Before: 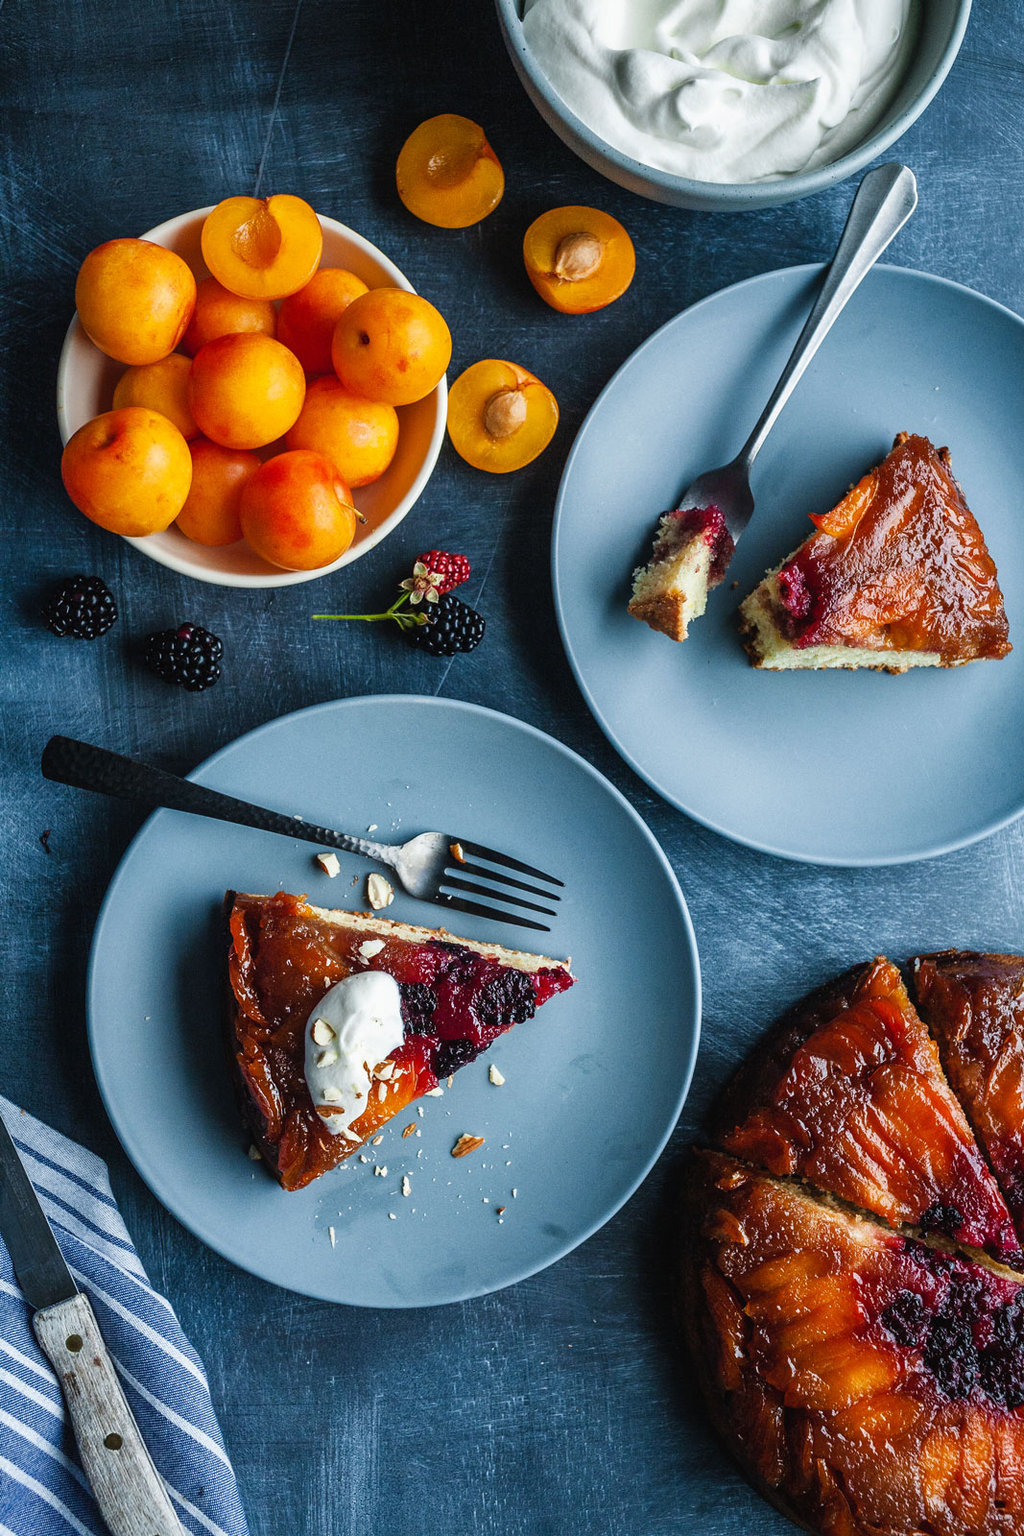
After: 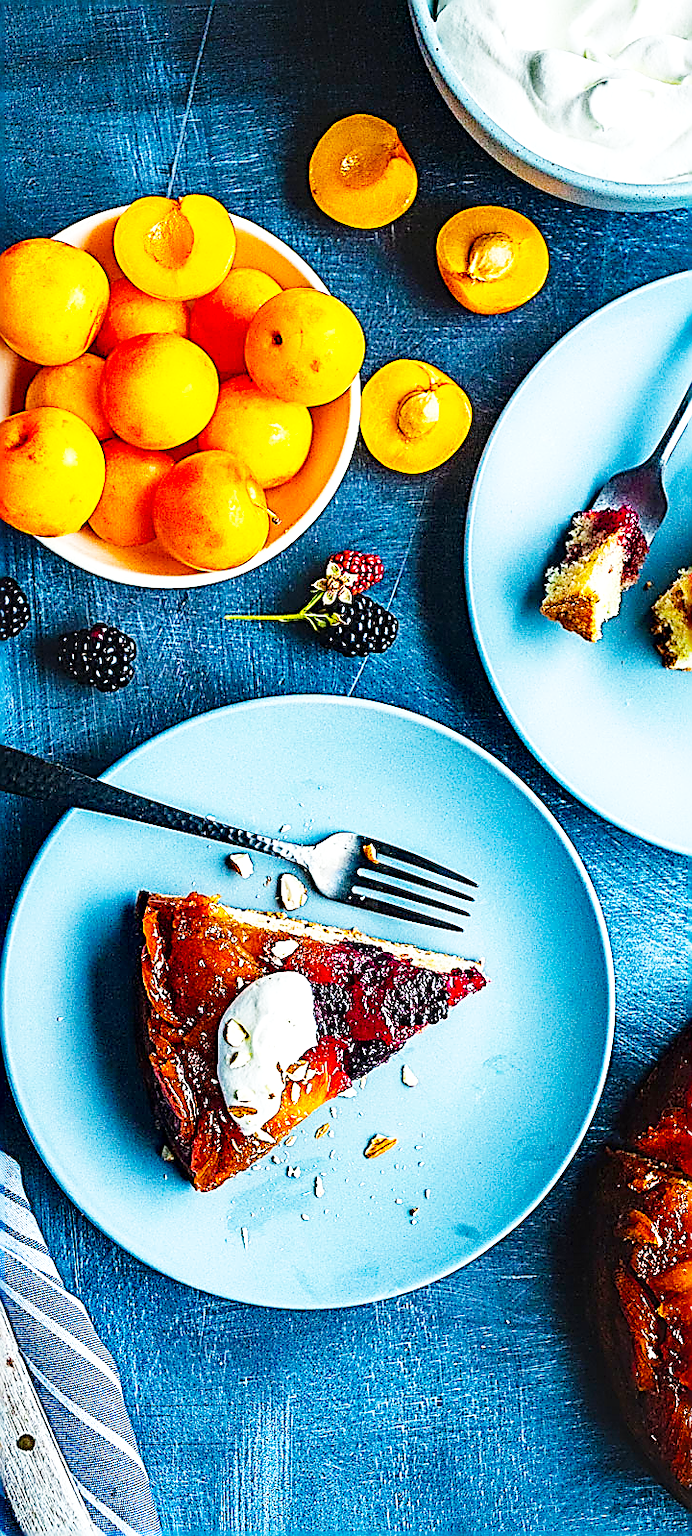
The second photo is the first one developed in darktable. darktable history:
sharpen: amount 1.993
crop and rotate: left 8.576%, right 23.762%
color balance rgb: linear chroma grading › global chroma 15.363%, perceptual saturation grading › global saturation 25.289%, global vibrance 20%
base curve: curves: ch0 [(0, 0) (0.018, 0.026) (0.143, 0.37) (0.33, 0.731) (0.458, 0.853) (0.735, 0.965) (0.905, 0.986) (1, 1)], fusion 1, preserve colors none
